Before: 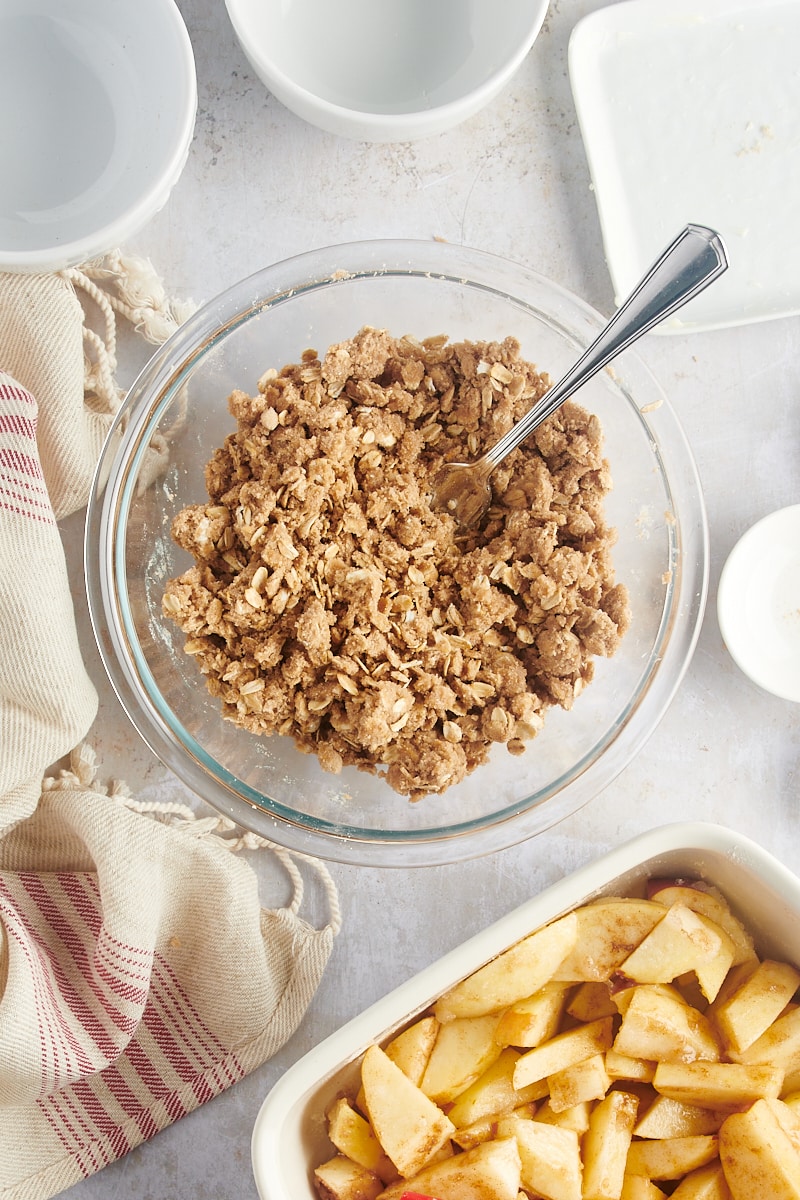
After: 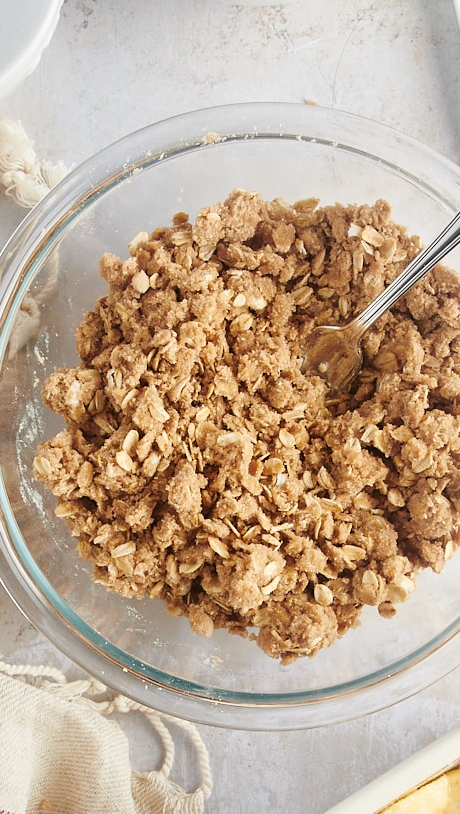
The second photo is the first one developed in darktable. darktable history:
crop: left 16.199%, top 11.432%, right 26.181%, bottom 20.705%
